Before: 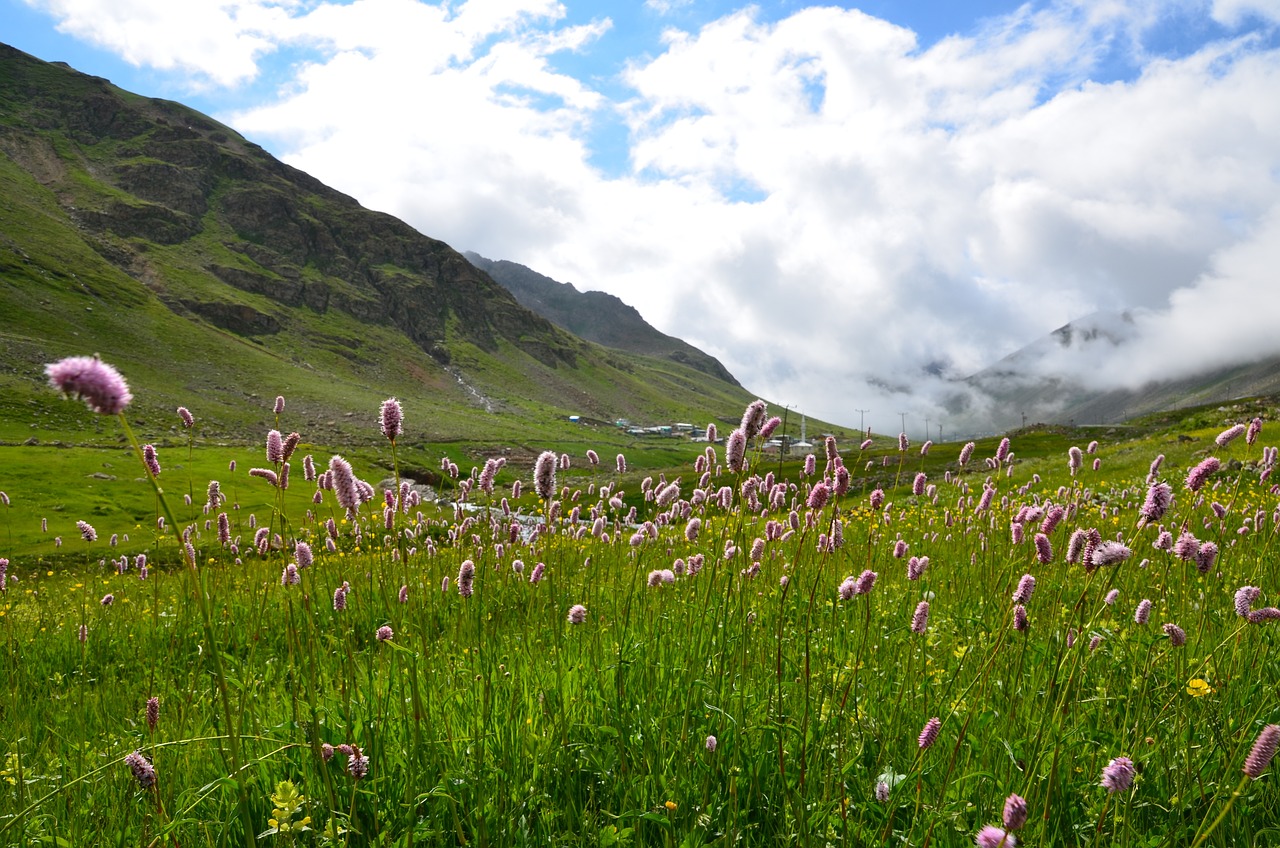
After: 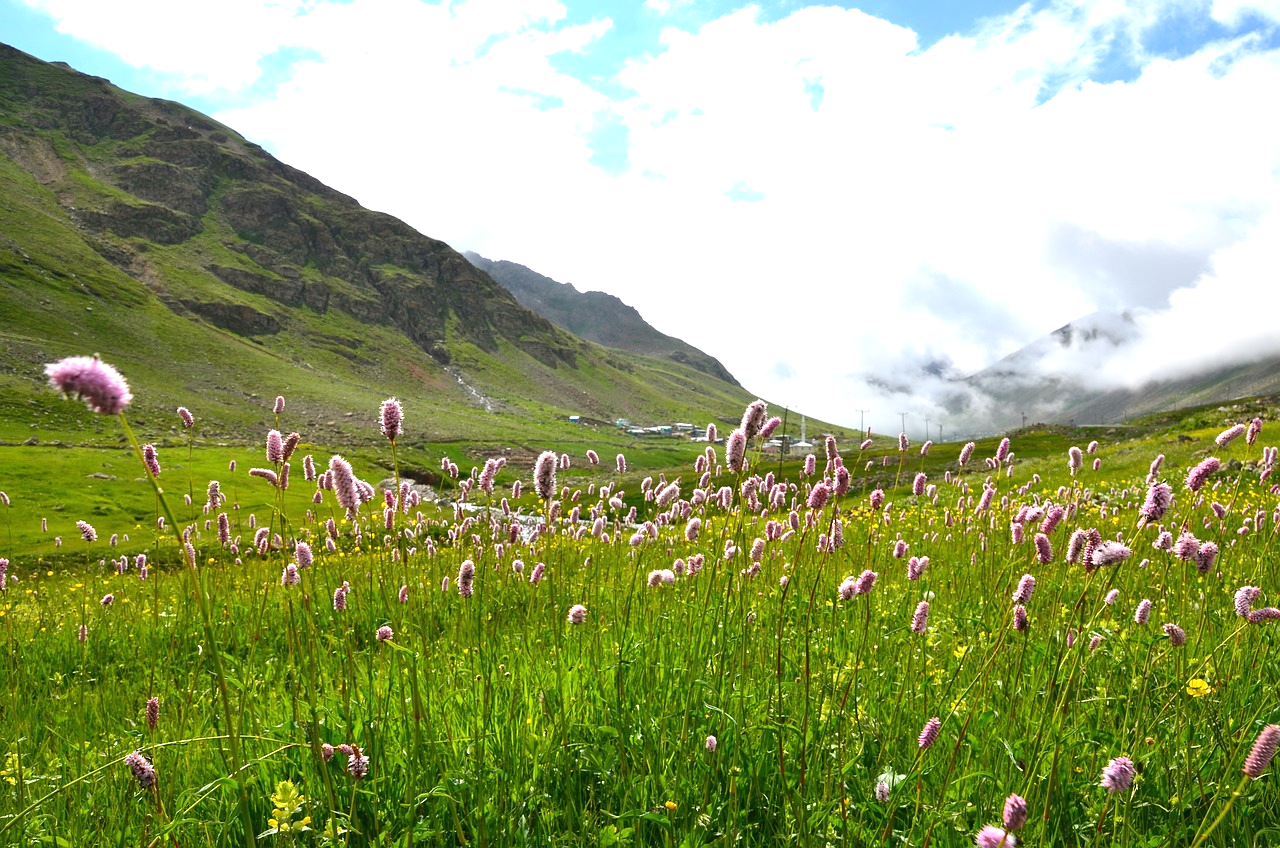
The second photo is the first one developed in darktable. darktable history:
exposure: black level correction 0, exposure 0.7 EV, compensate highlight preservation false
white balance: red 1.009, blue 0.985
